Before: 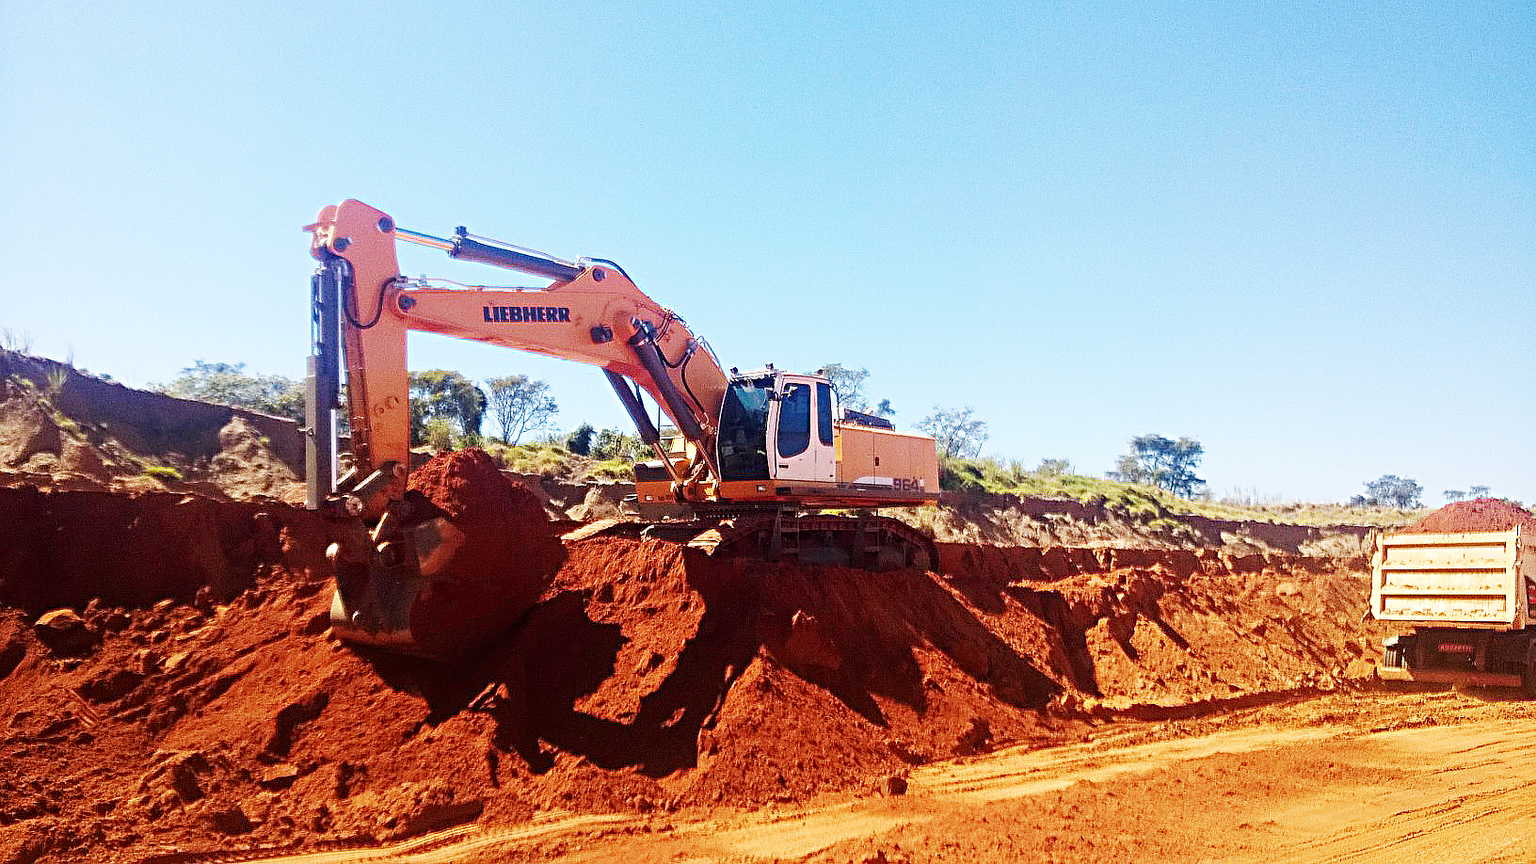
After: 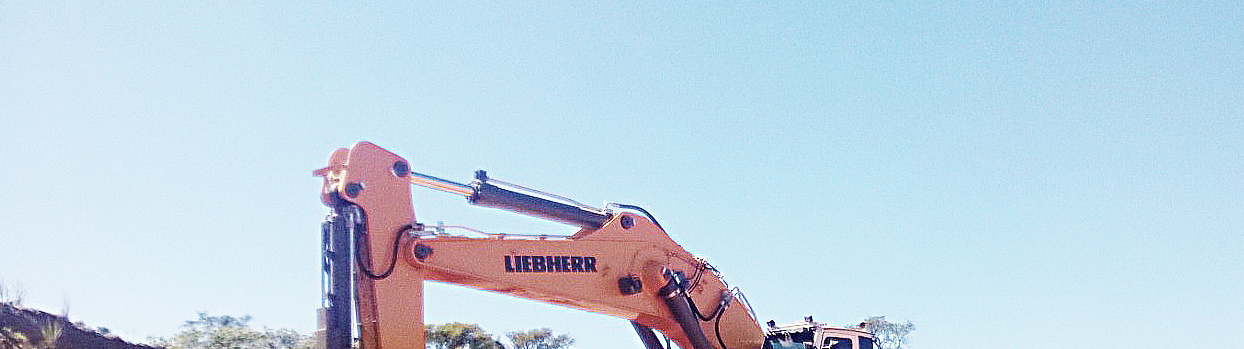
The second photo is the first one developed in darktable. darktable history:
crop: left 0.579%, top 7.627%, right 23.167%, bottom 54.275%
grain: coarseness 0.09 ISO, strength 10%
contrast brightness saturation: contrast 0.06, brightness -0.01, saturation -0.23
exposure: exposure -0.041 EV, compensate highlight preservation false
